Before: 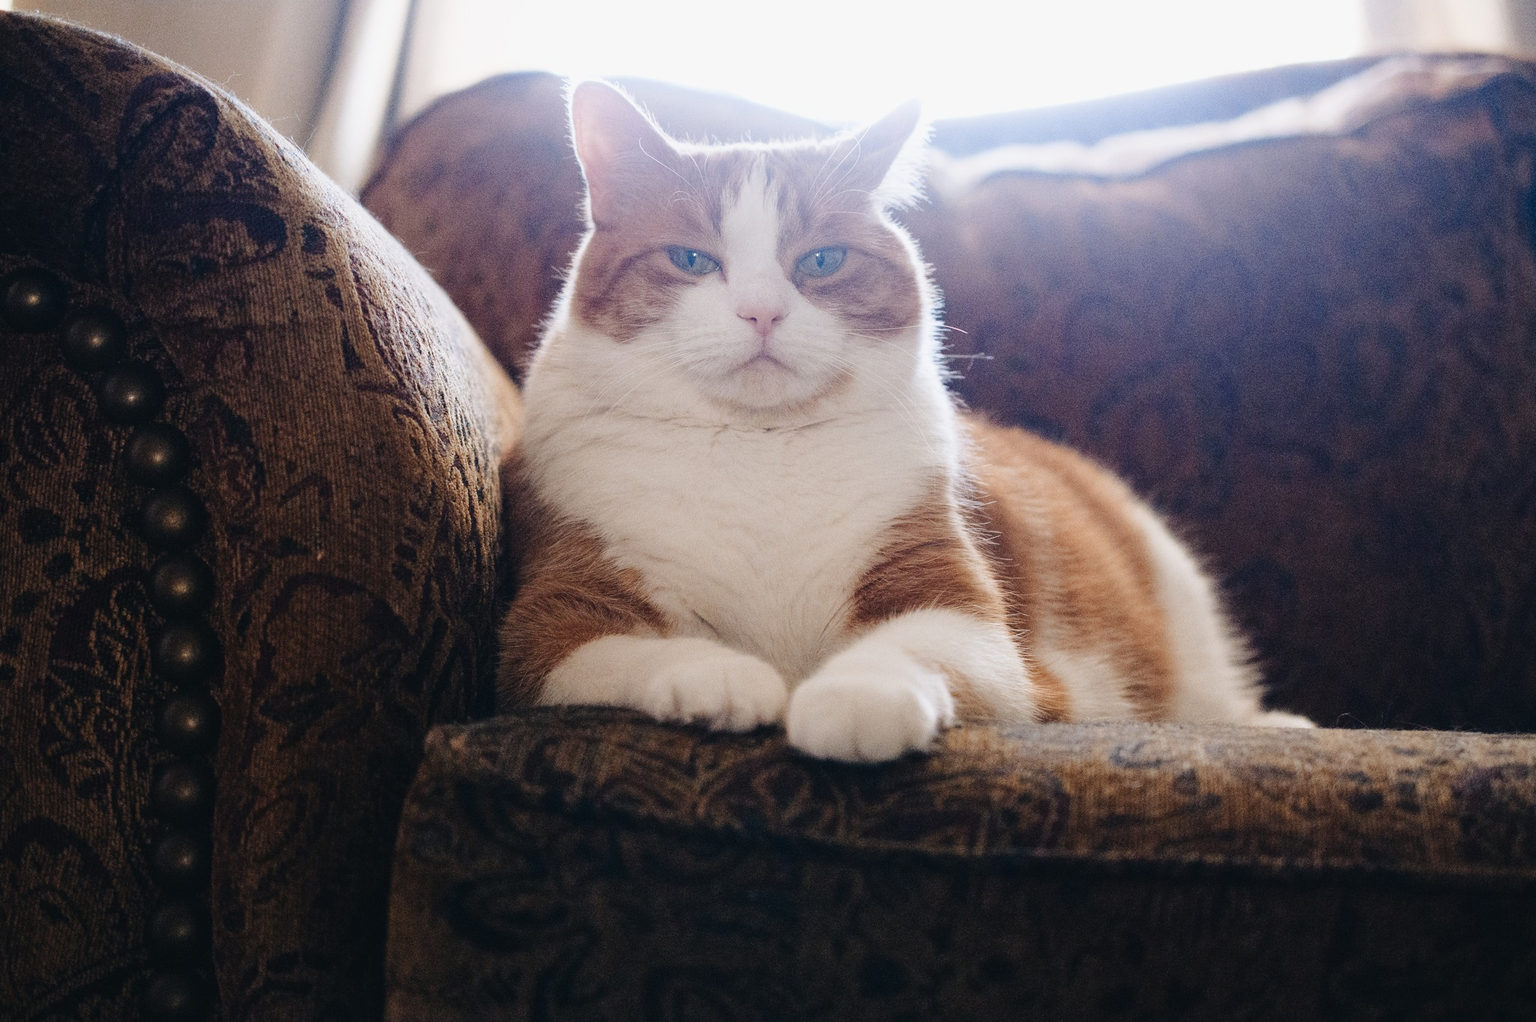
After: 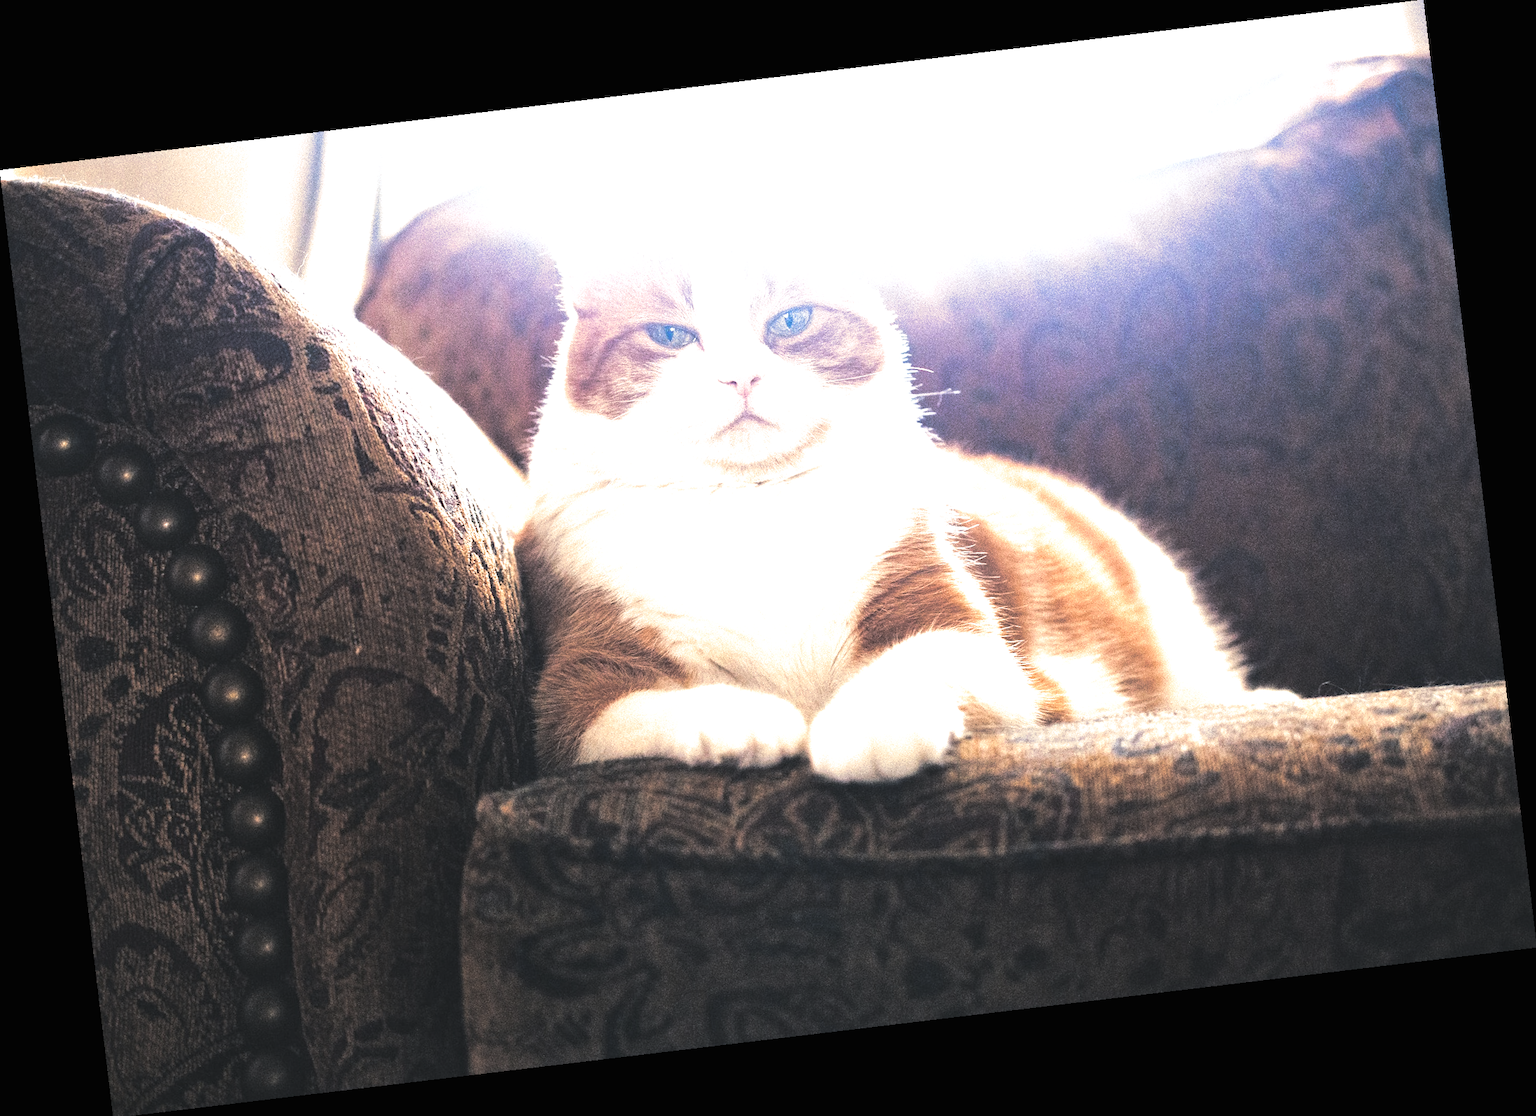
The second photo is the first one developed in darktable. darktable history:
split-toning: shadows › hue 43.2°, shadows › saturation 0, highlights › hue 50.4°, highlights › saturation 1
rotate and perspective: rotation -6.83°, automatic cropping off
exposure: black level correction 0, exposure 1.5 EV, compensate exposure bias true, compensate highlight preservation false
shadows and highlights: shadows 25, highlights -25
